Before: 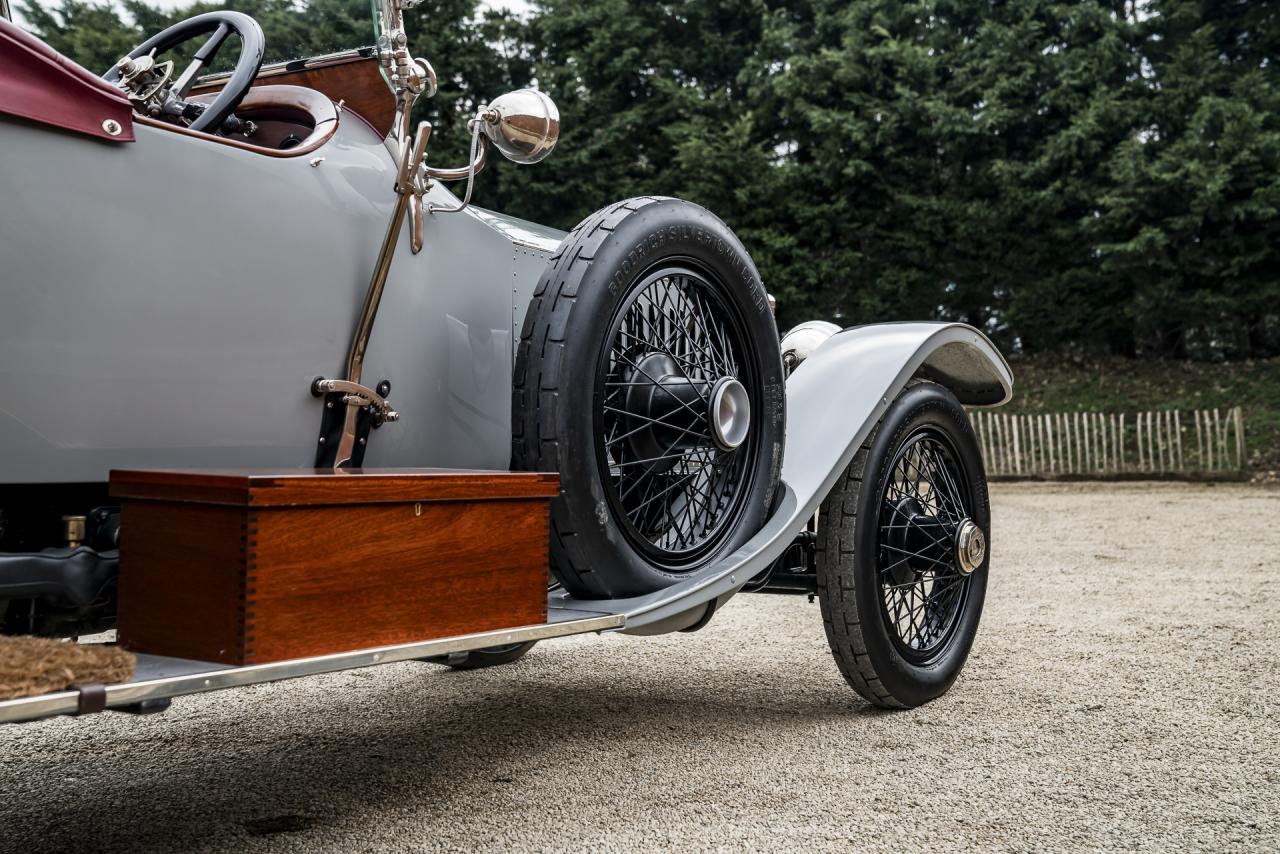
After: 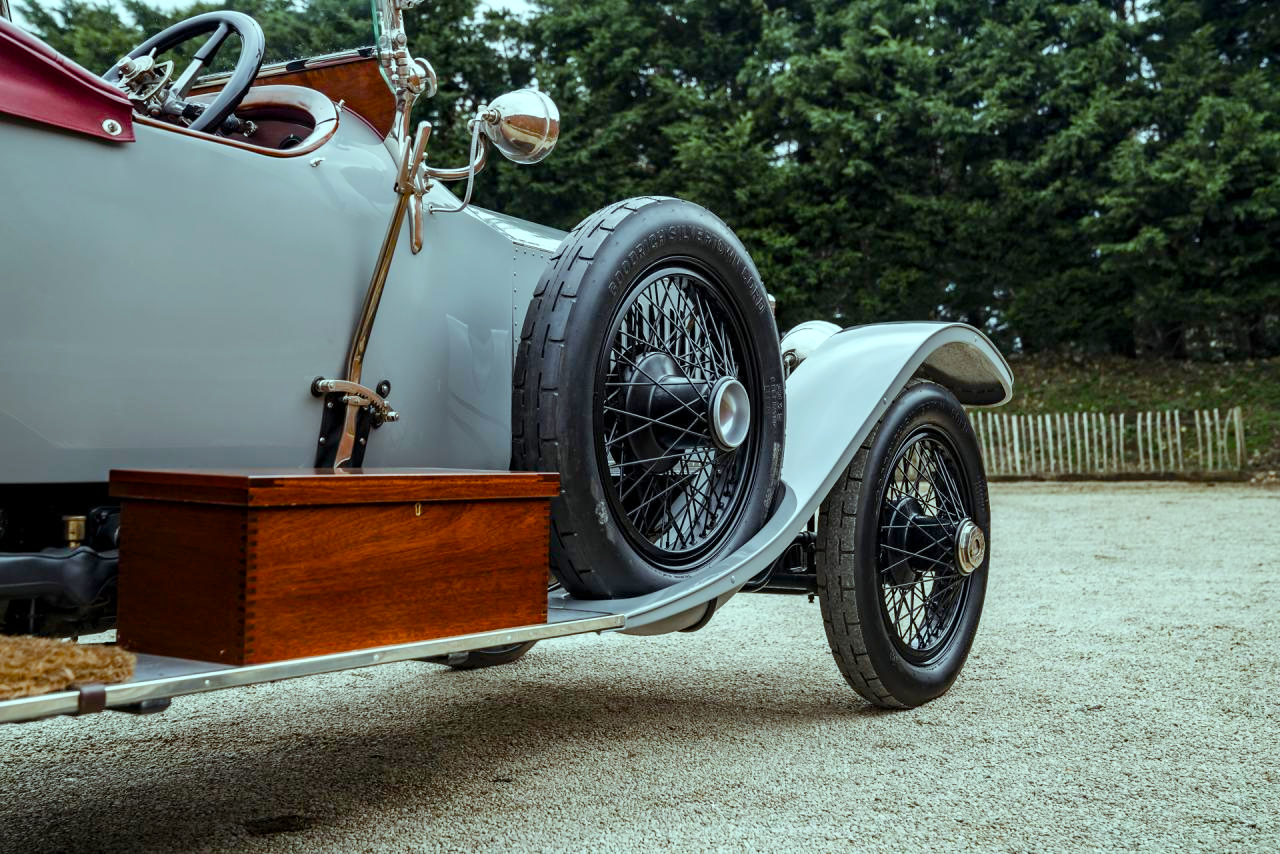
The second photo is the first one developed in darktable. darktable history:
color balance rgb: highlights gain › chroma 4.014%, highlights gain › hue 202.08°, perceptual saturation grading › global saturation 13.629%, perceptual saturation grading › highlights -30.32%, perceptual saturation grading › shadows 50.705%, perceptual brilliance grading › mid-tones 9.358%, perceptual brilliance grading › shadows 15.038%
